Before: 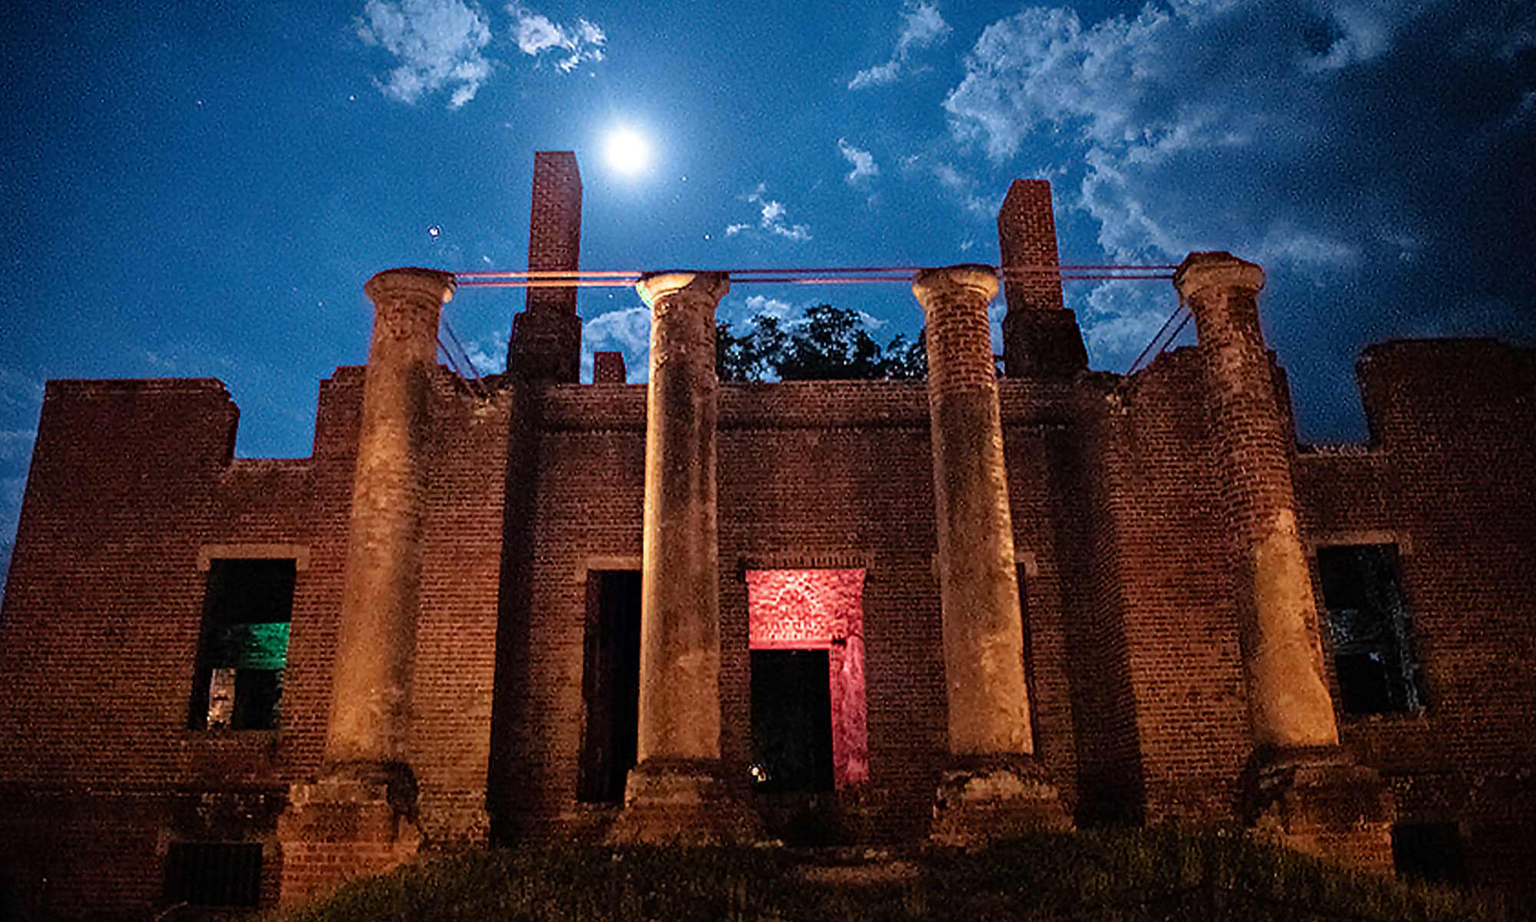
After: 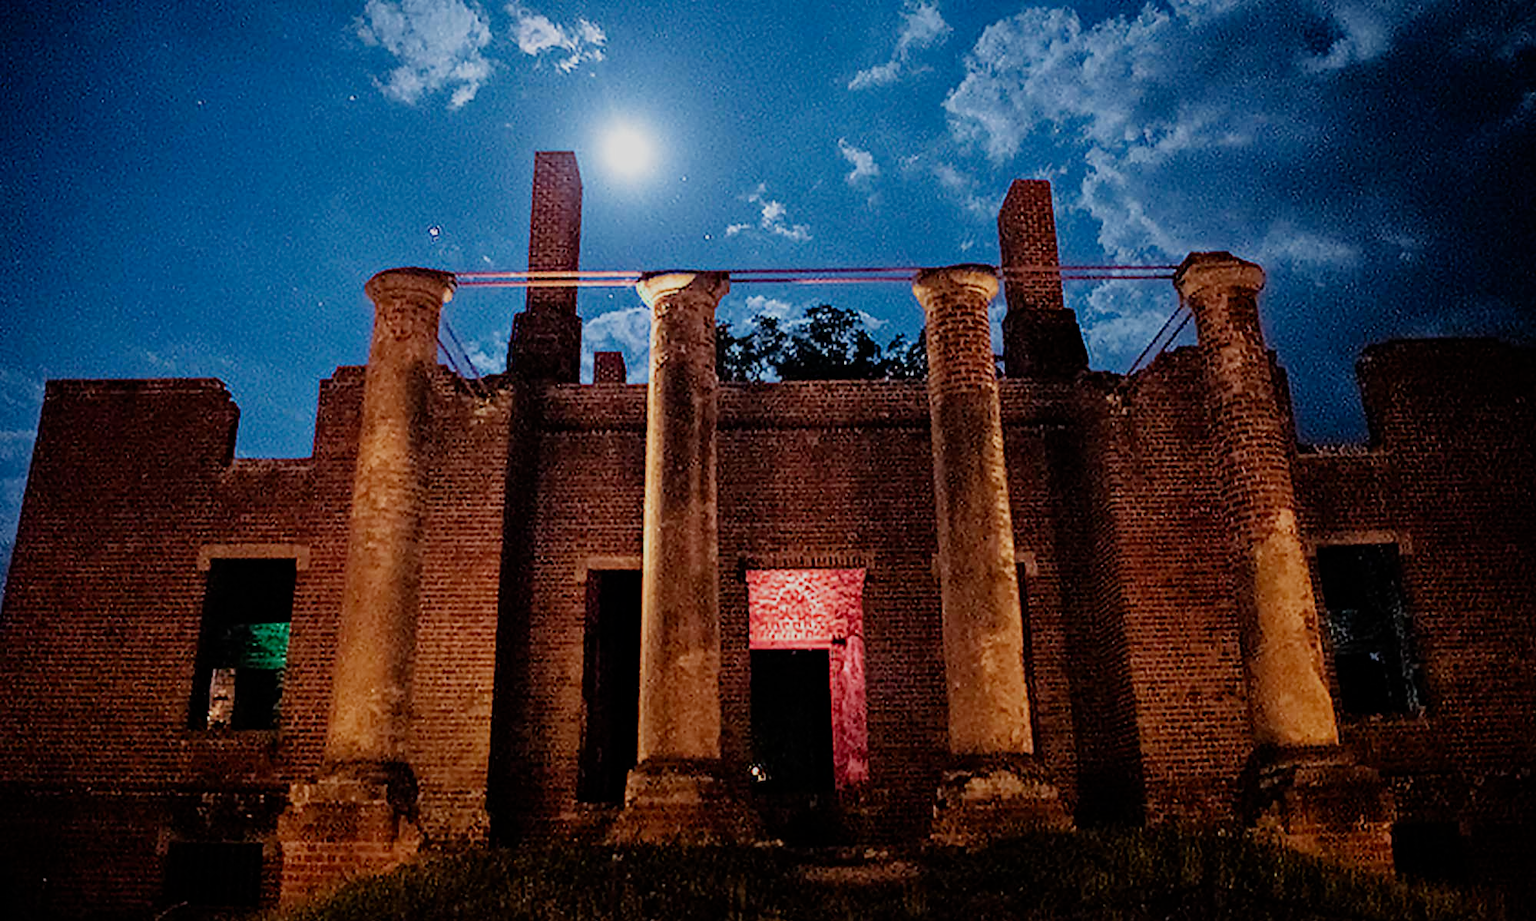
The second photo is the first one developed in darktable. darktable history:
filmic rgb: black relative exposure -16 EV, white relative exposure 6.91 EV, hardness 4.72, add noise in highlights 0.001, preserve chrominance no, color science v3 (2019), use custom middle-gray values true, contrast in highlights soft
